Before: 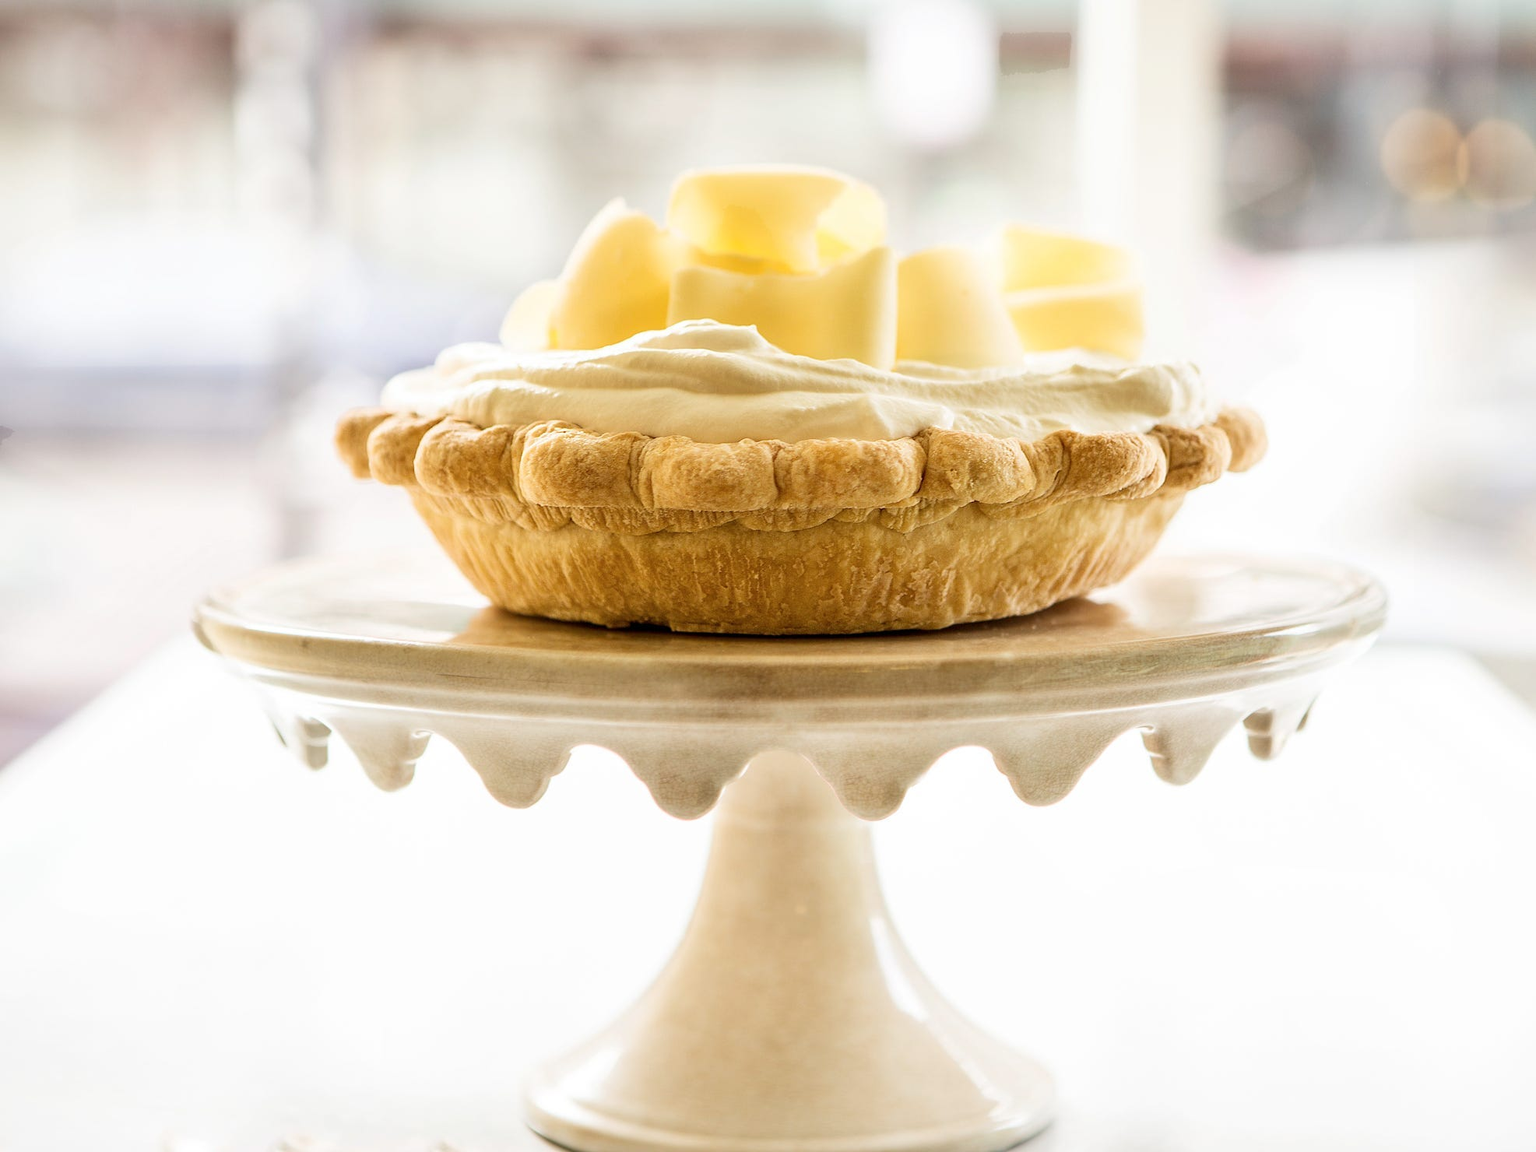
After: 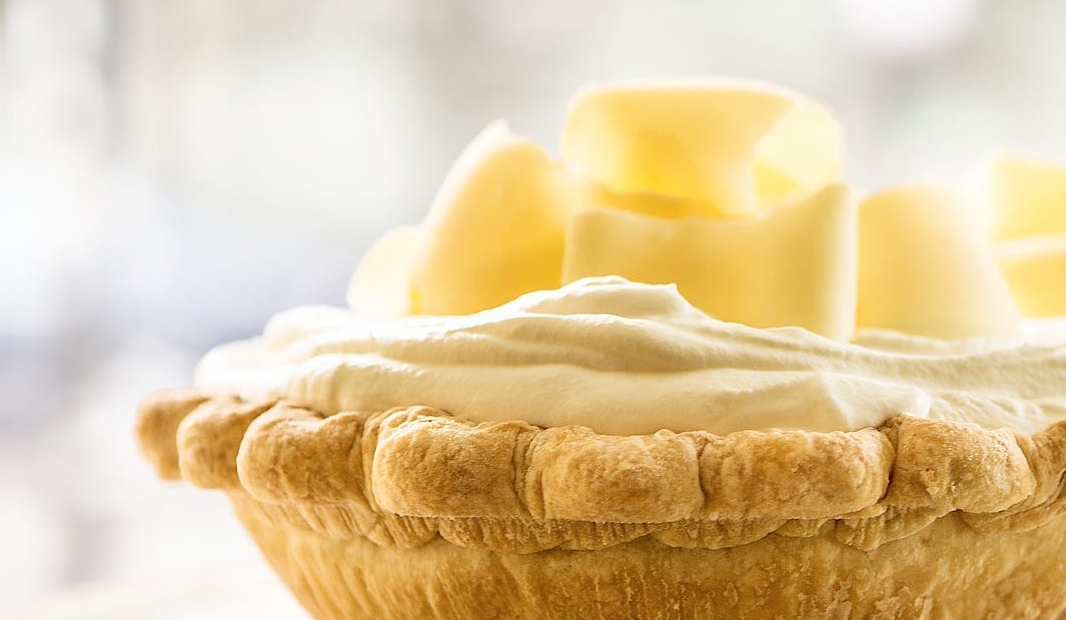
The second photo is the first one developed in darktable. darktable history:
crop: left 14.981%, top 9.118%, right 30.953%, bottom 48.979%
